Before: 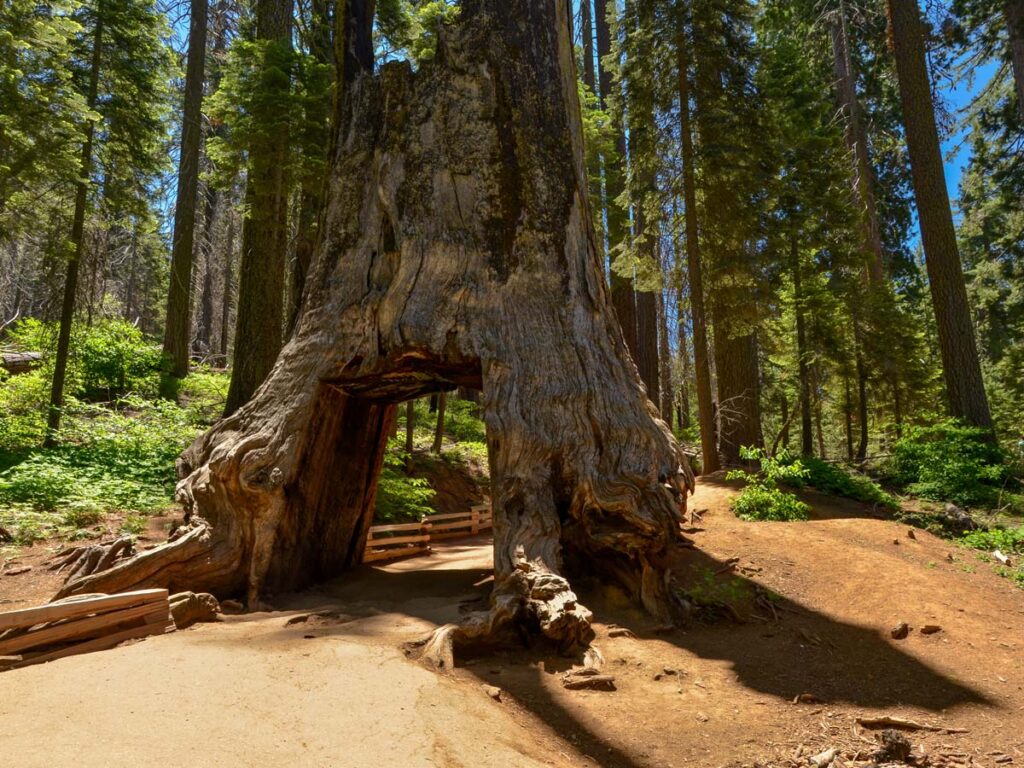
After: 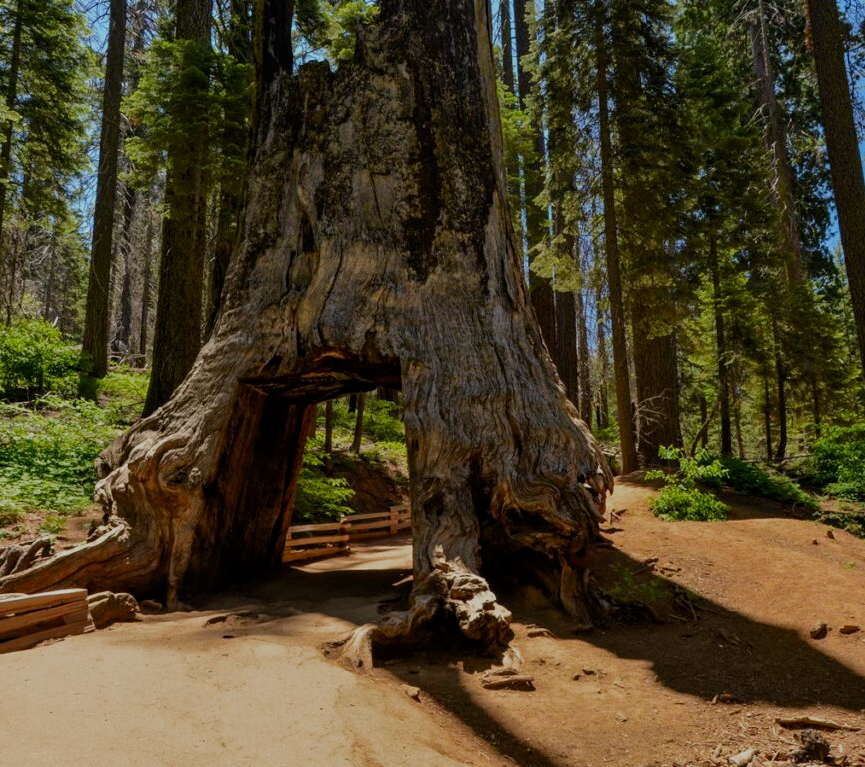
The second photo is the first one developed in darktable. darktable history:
filmic rgb: black relative exposure -7.65 EV, white relative exposure 4.56 EV, hardness 3.61
tone equalizer: edges refinement/feathering 500, mask exposure compensation -1.57 EV, preserve details no
crop: left 8%, right 7.438%
color zones: curves: ch0 [(0.27, 0.396) (0.563, 0.504) (0.75, 0.5) (0.787, 0.307)]
